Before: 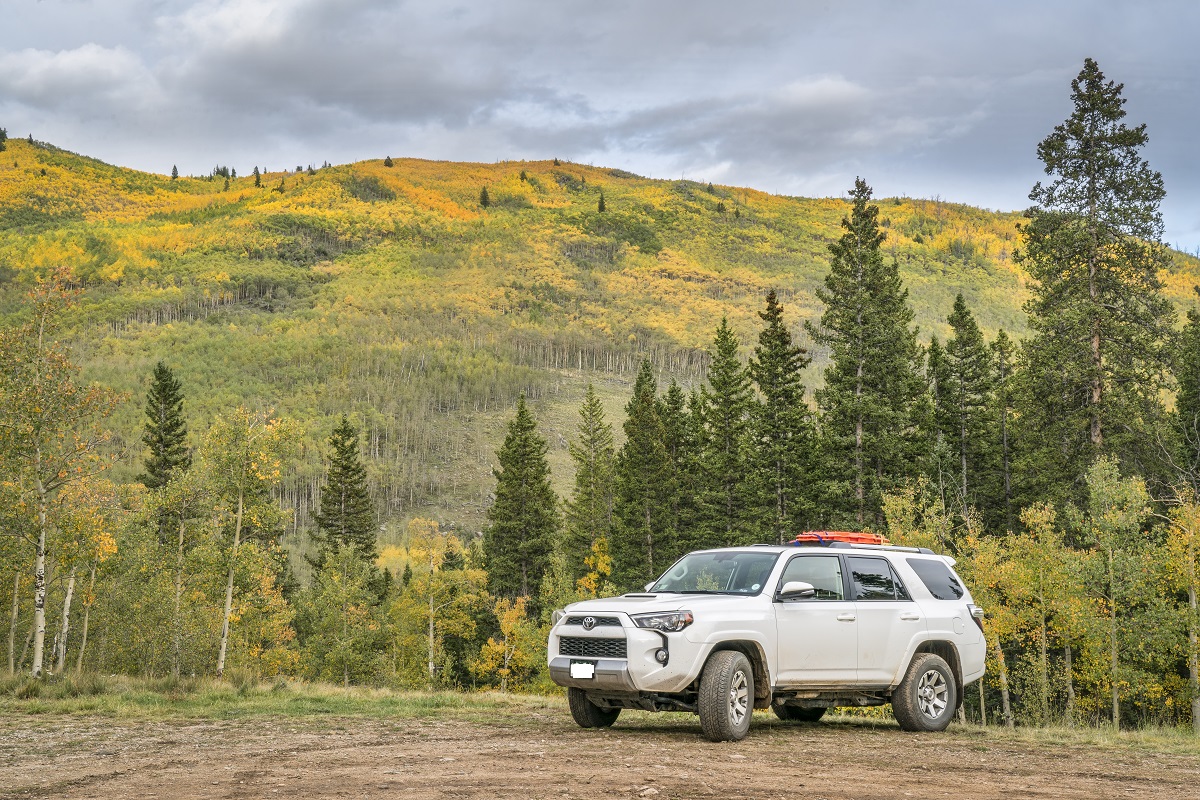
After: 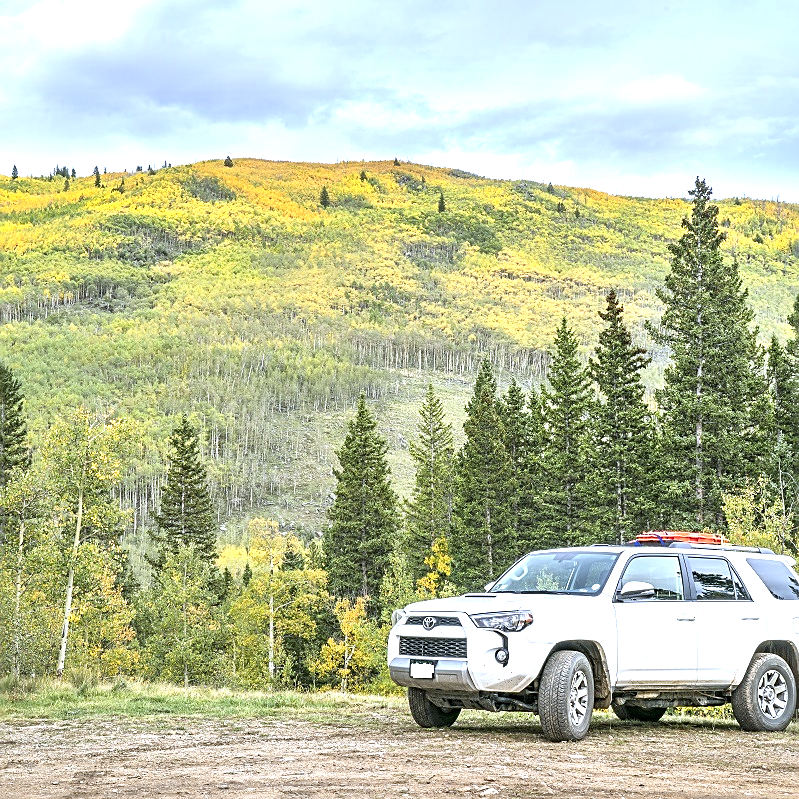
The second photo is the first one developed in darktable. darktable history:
white balance: red 0.926, green 1.003, blue 1.133
sharpen: on, module defaults
crop and rotate: left 13.342%, right 19.991%
exposure: black level correction 0, exposure 0.95 EV, compensate exposure bias true, compensate highlight preservation false
